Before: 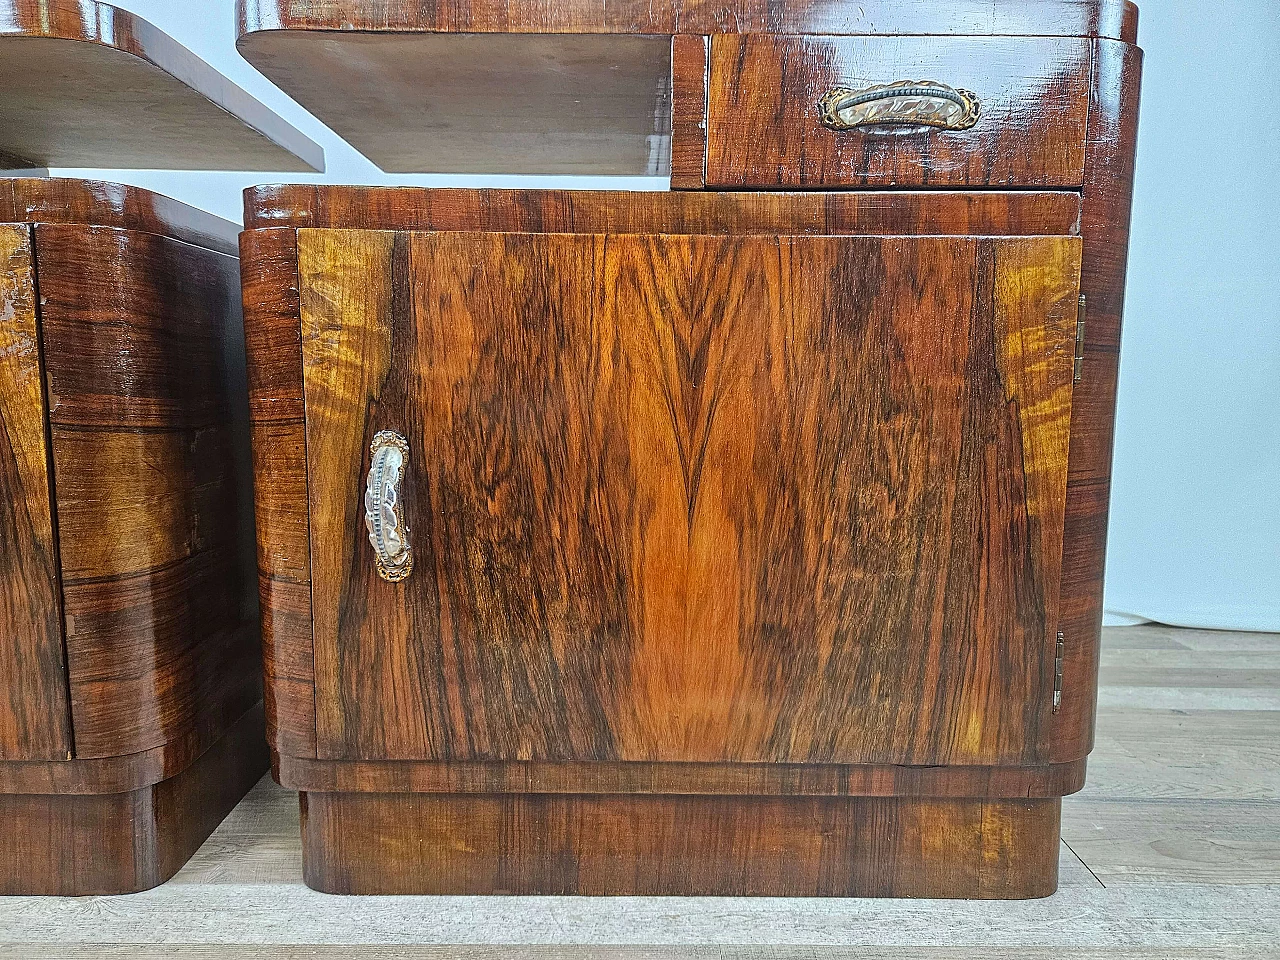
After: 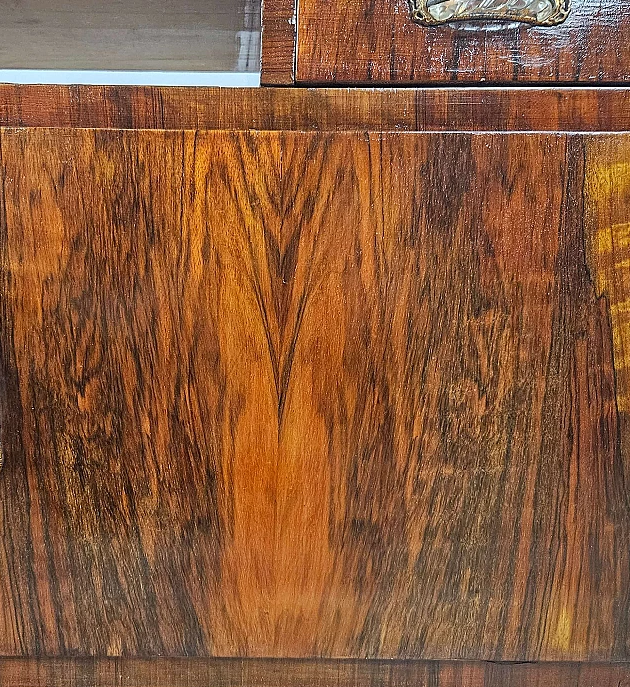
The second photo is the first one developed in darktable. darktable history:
crop: left 32.099%, top 10.918%, right 18.681%, bottom 17.511%
